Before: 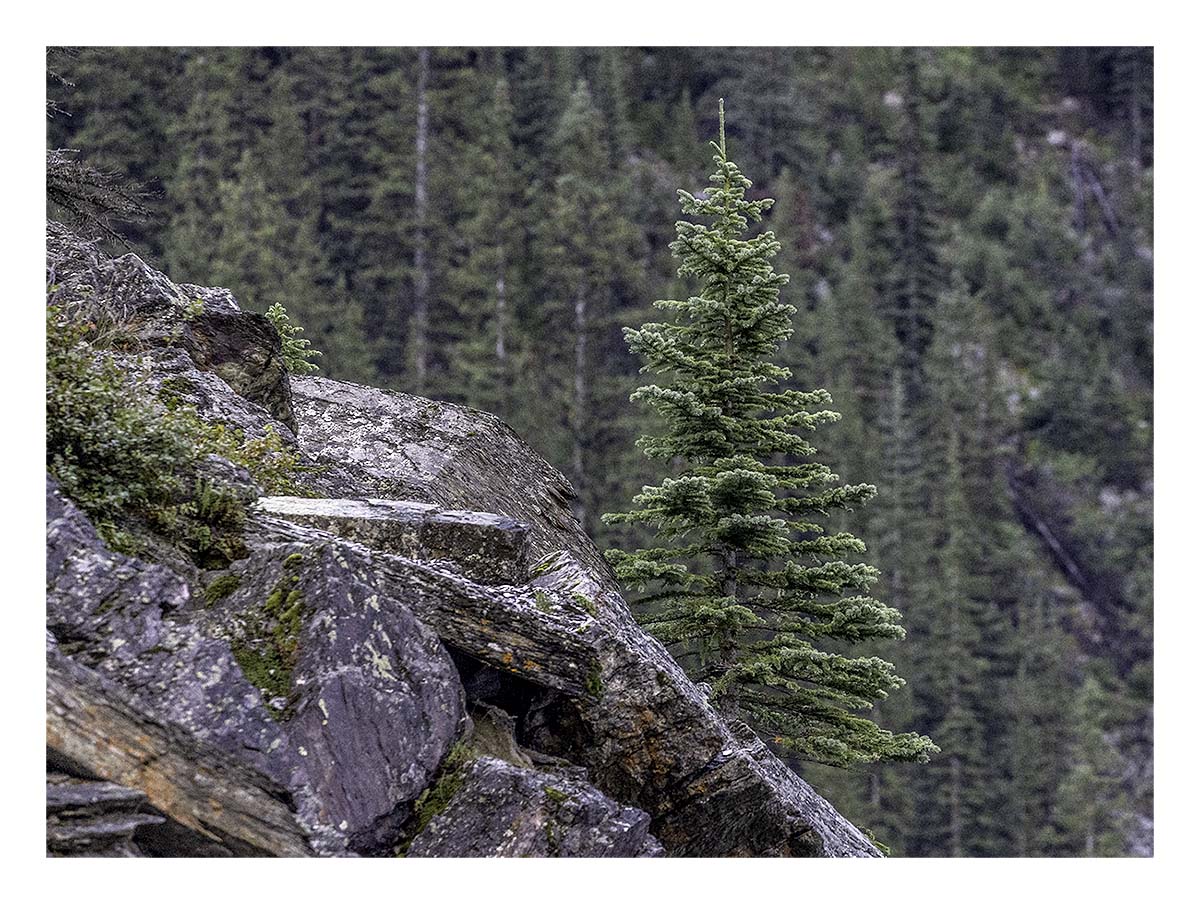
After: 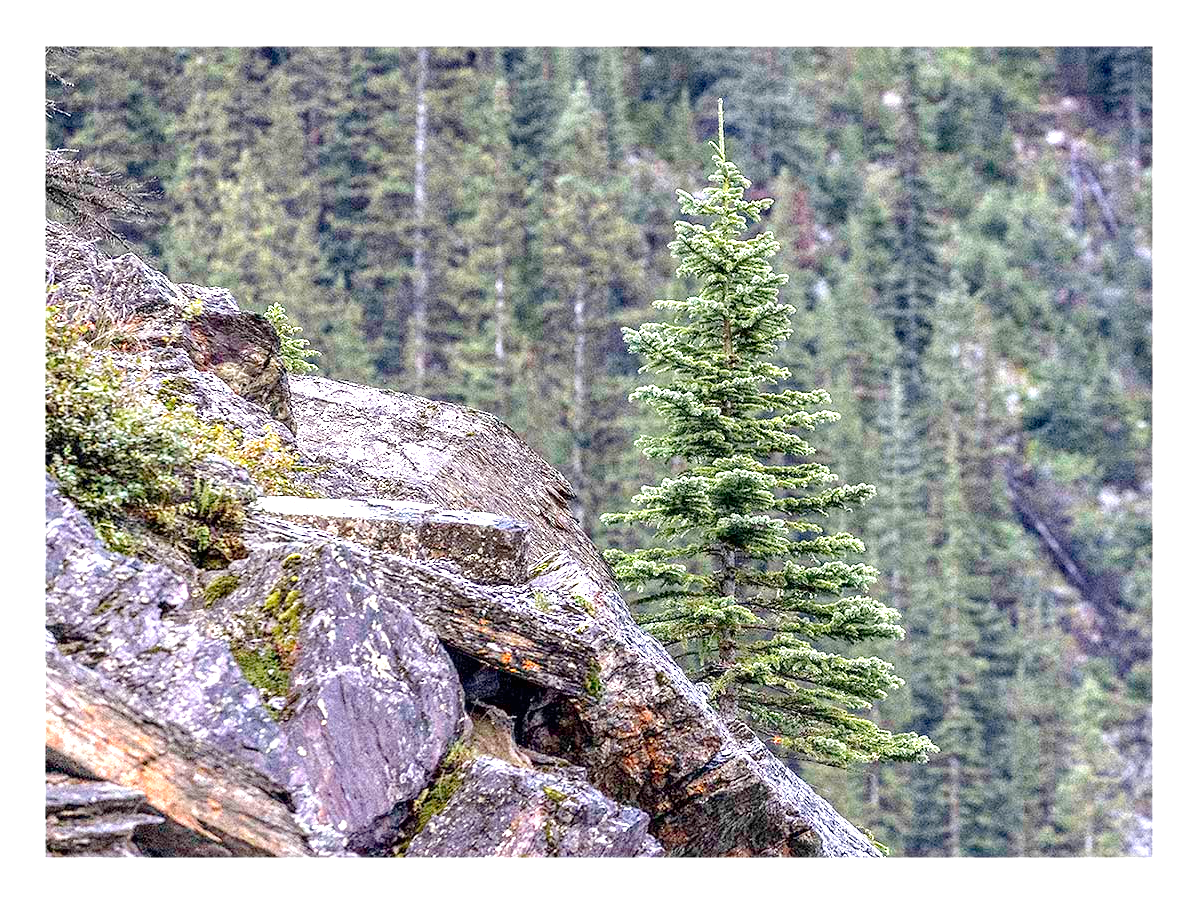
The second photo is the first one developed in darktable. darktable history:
crop and rotate: left 0.126%
exposure: black level correction 0, exposure 0.7 EV, compensate exposure bias true, compensate highlight preservation false
